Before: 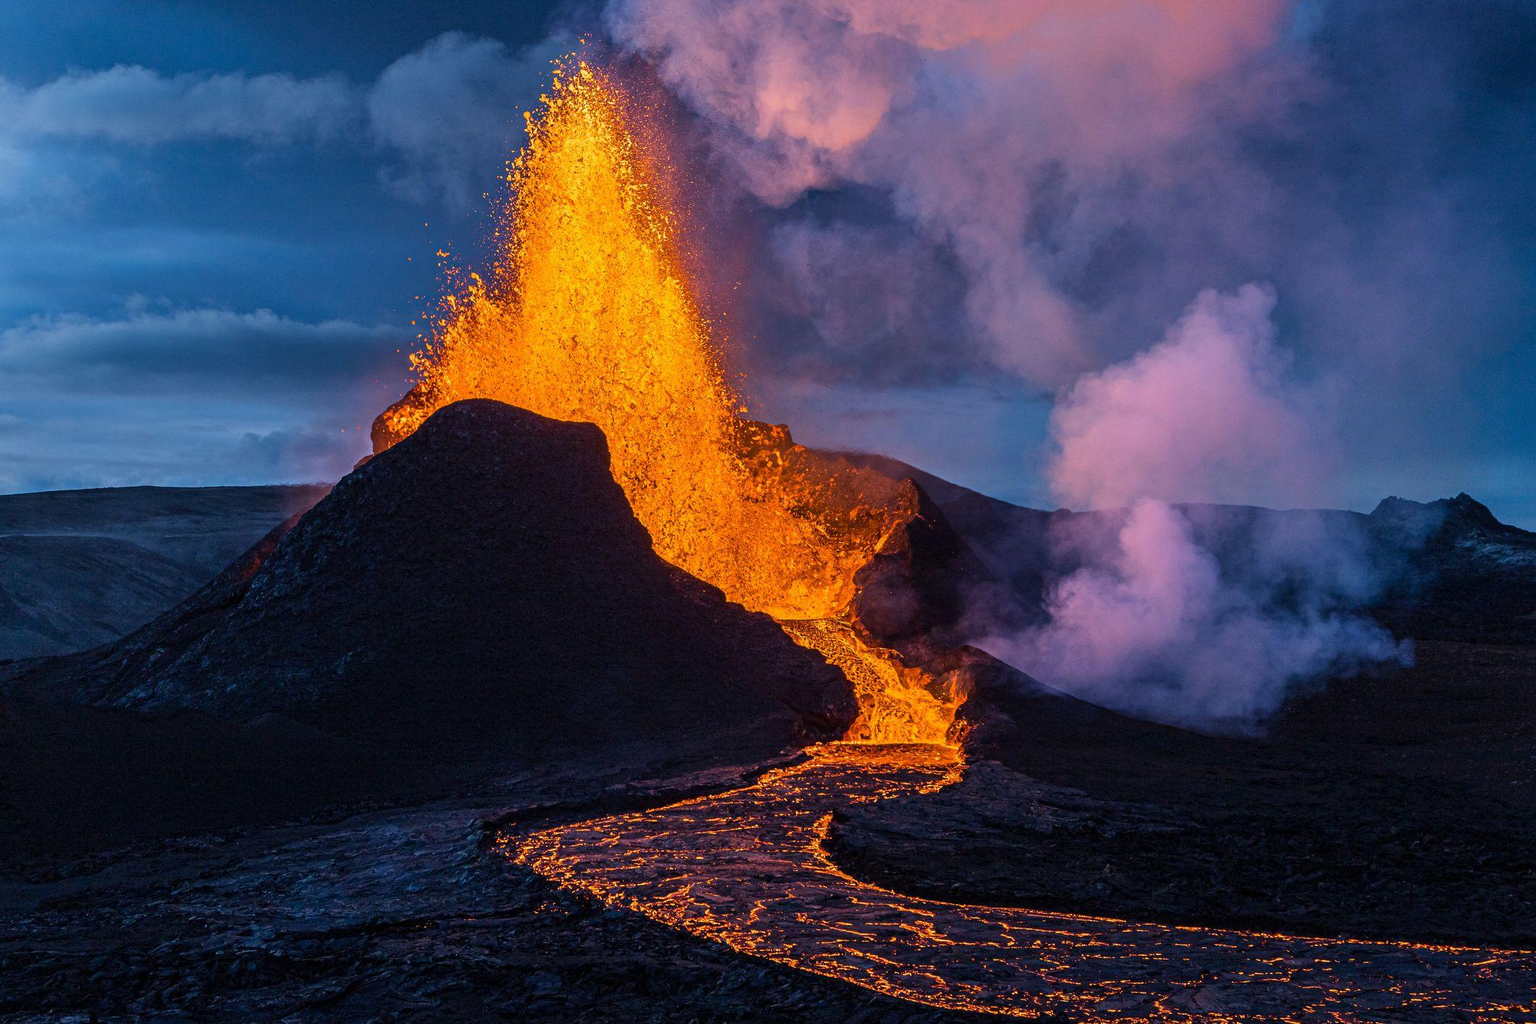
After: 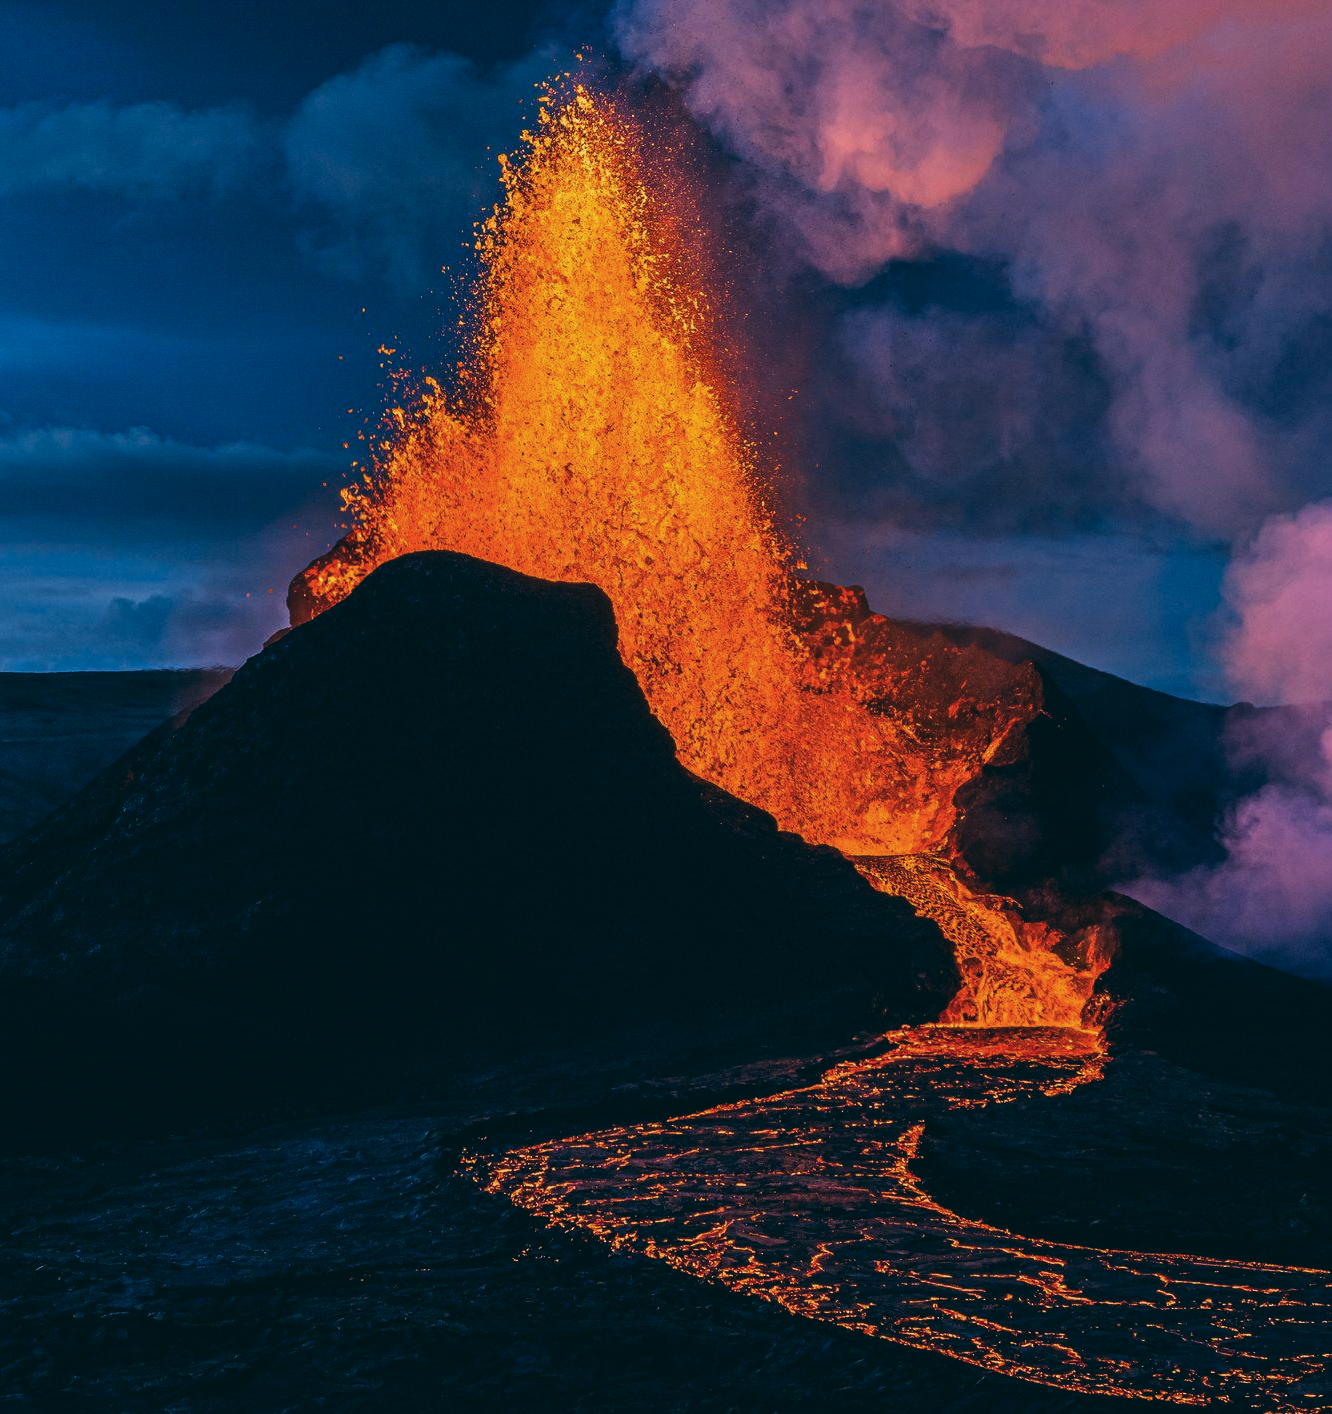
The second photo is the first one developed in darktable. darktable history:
crop: left 10.644%, right 26.528%
color balance: lift [1.016, 0.983, 1, 1.017], gamma [0.78, 1.018, 1.043, 0.957], gain [0.786, 1.063, 0.937, 1.017], input saturation 118.26%, contrast 13.43%, contrast fulcrum 21.62%, output saturation 82.76%
